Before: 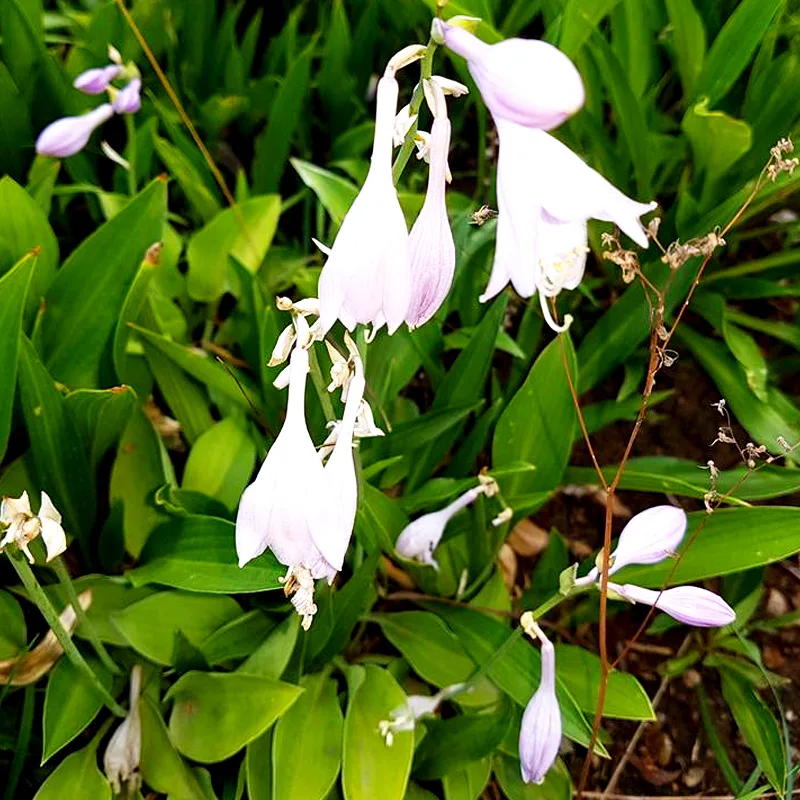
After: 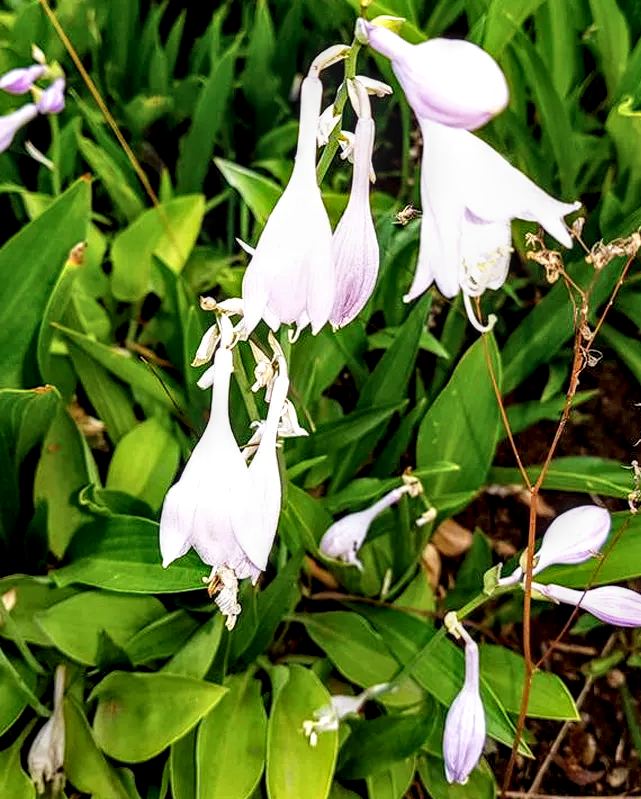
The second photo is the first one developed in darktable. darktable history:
crop and rotate: left 9.597%, right 10.195%
local contrast: highlights 20%, detail 150%
shadows and highlights: low approximation 0.01, soften with gaussian
